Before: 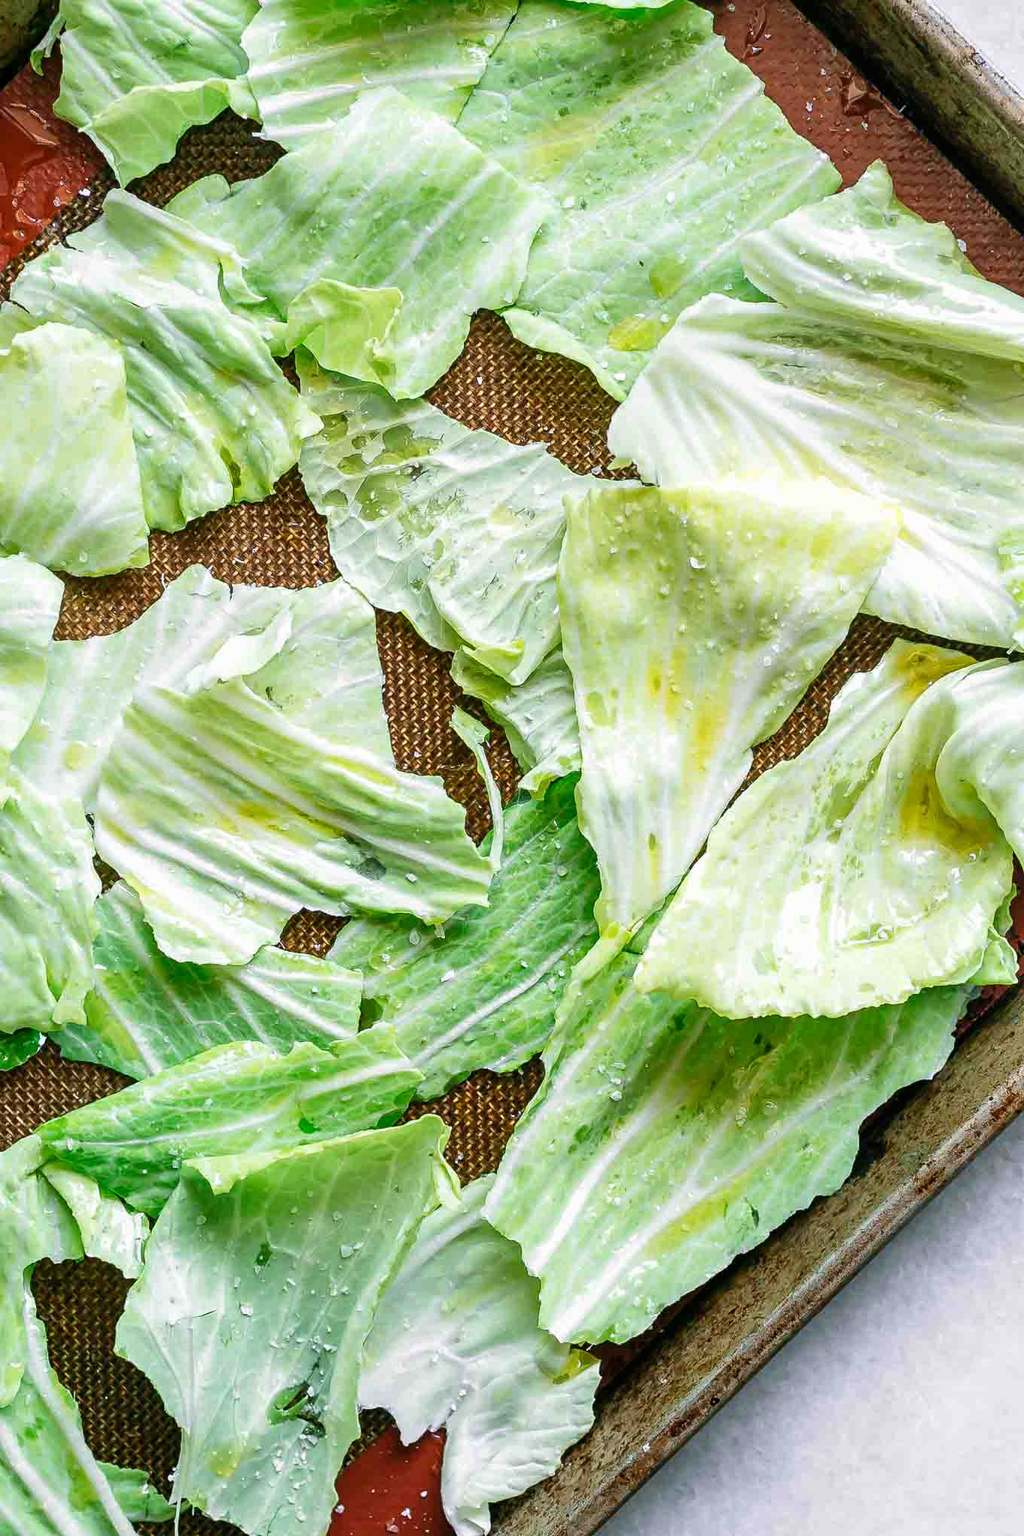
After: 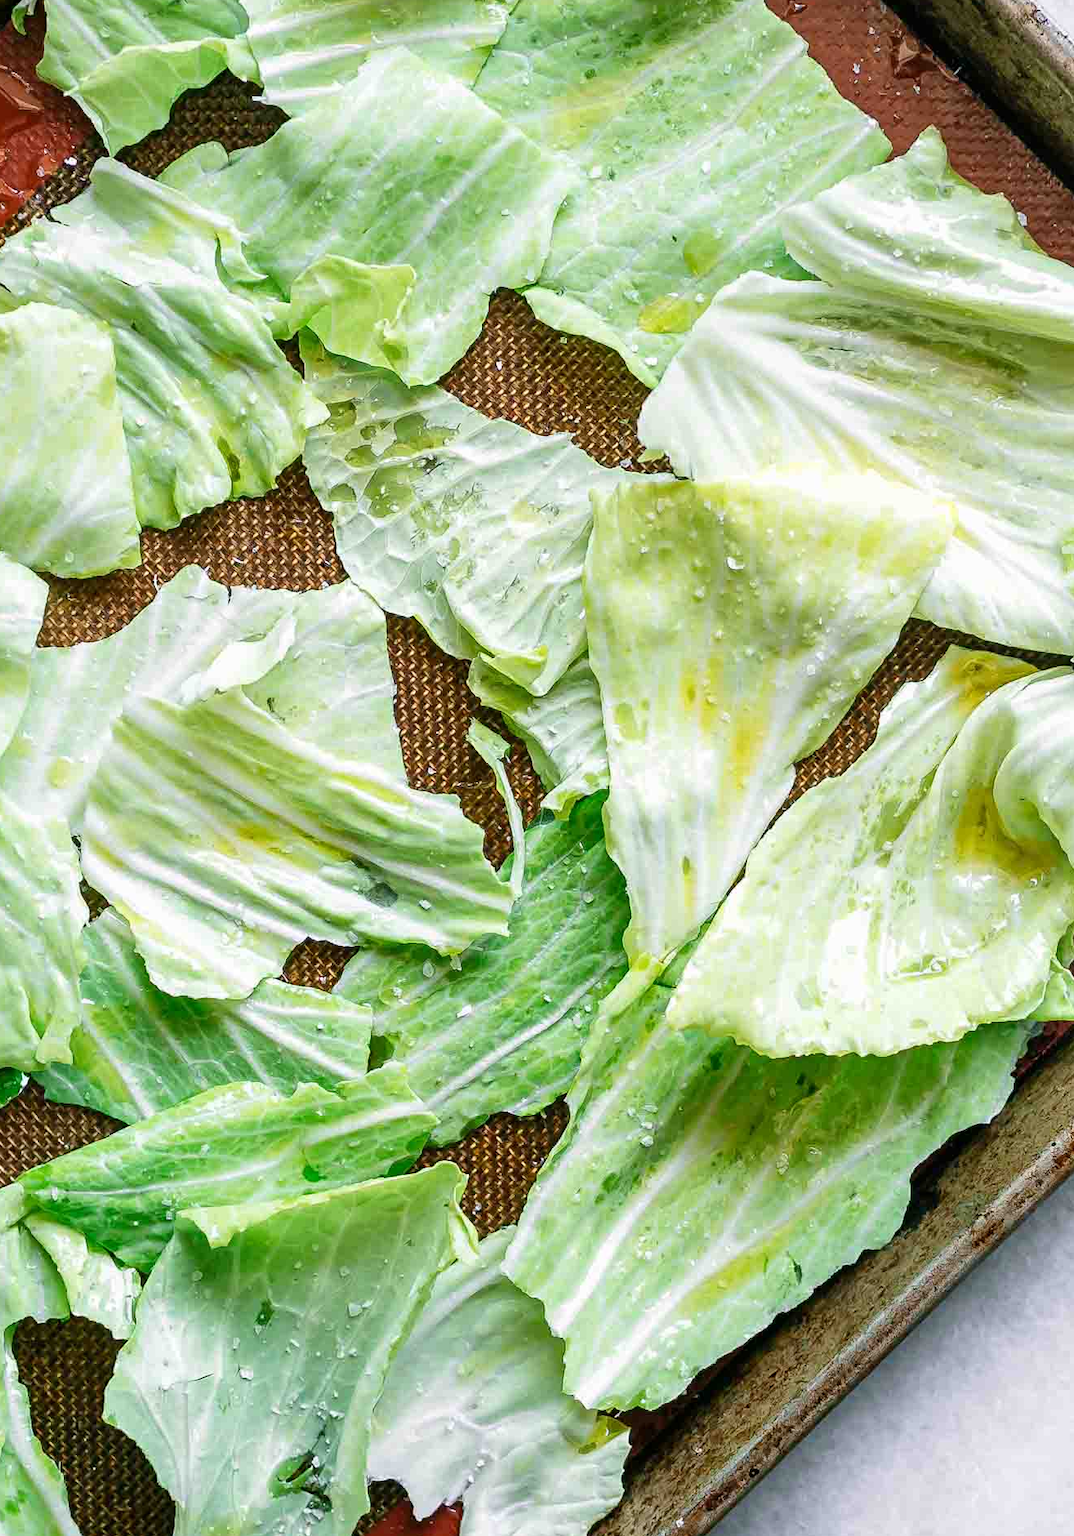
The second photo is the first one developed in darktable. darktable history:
crop: left 1.961%, top 2.848%, right 1.228%, bottom 4.936%
